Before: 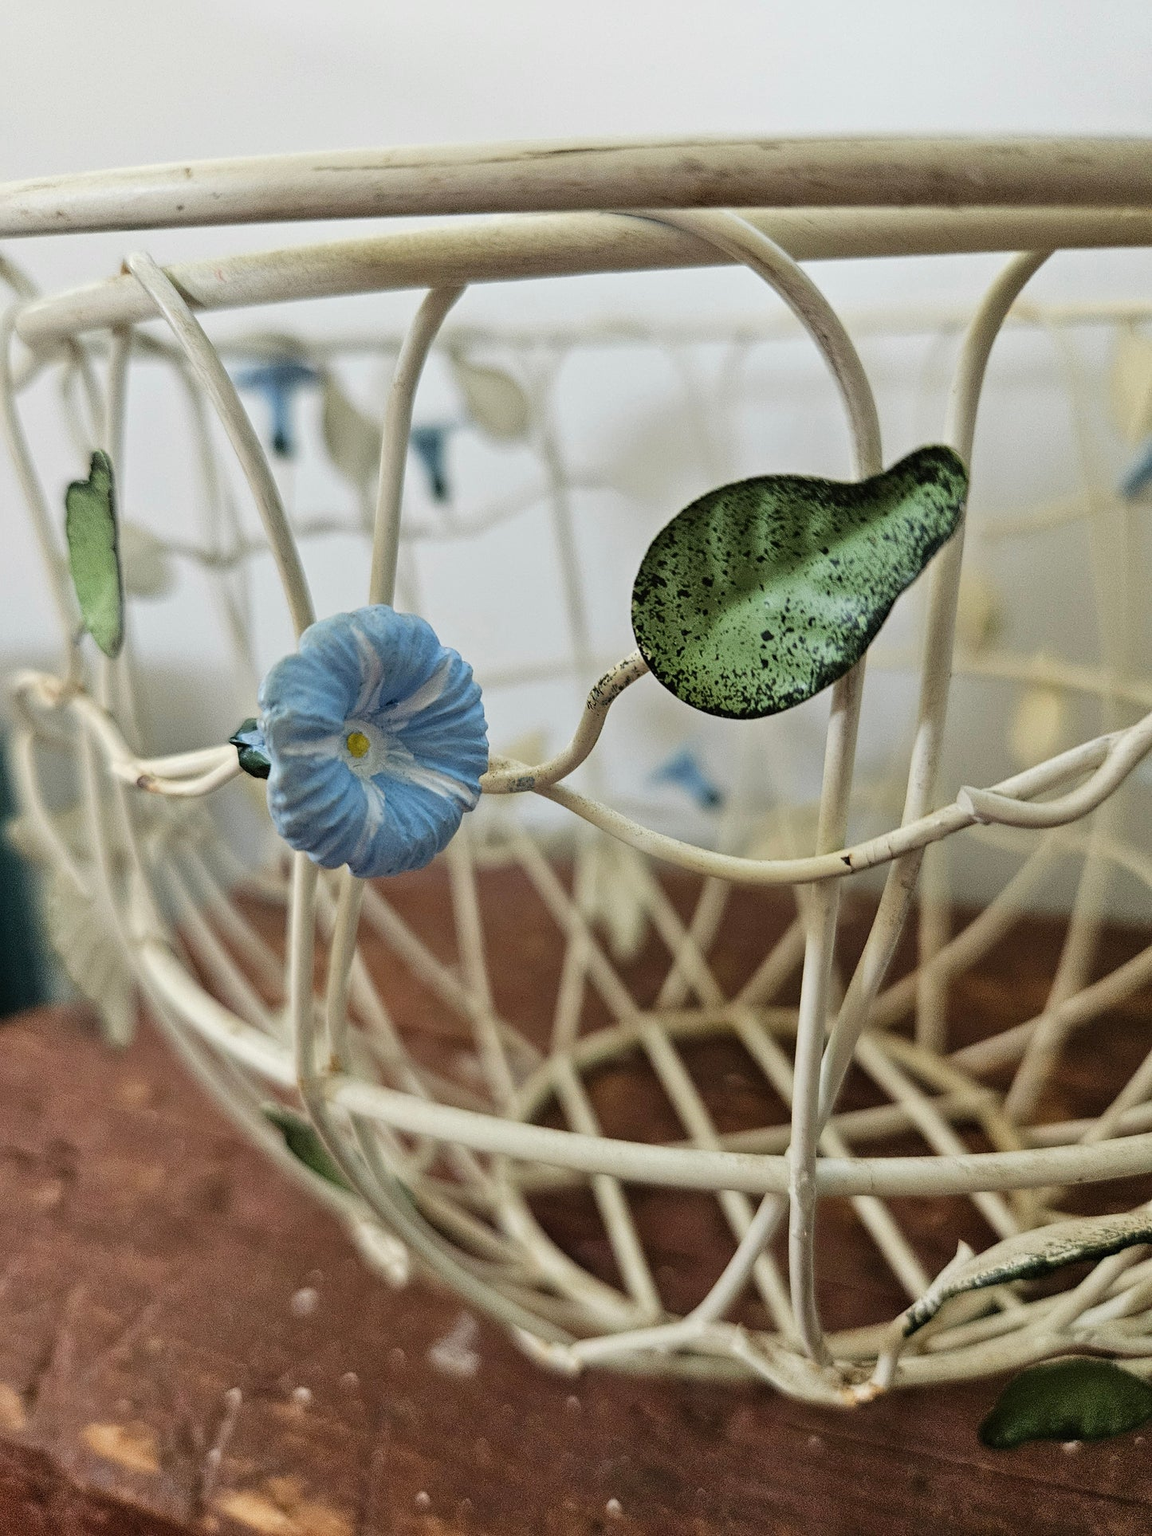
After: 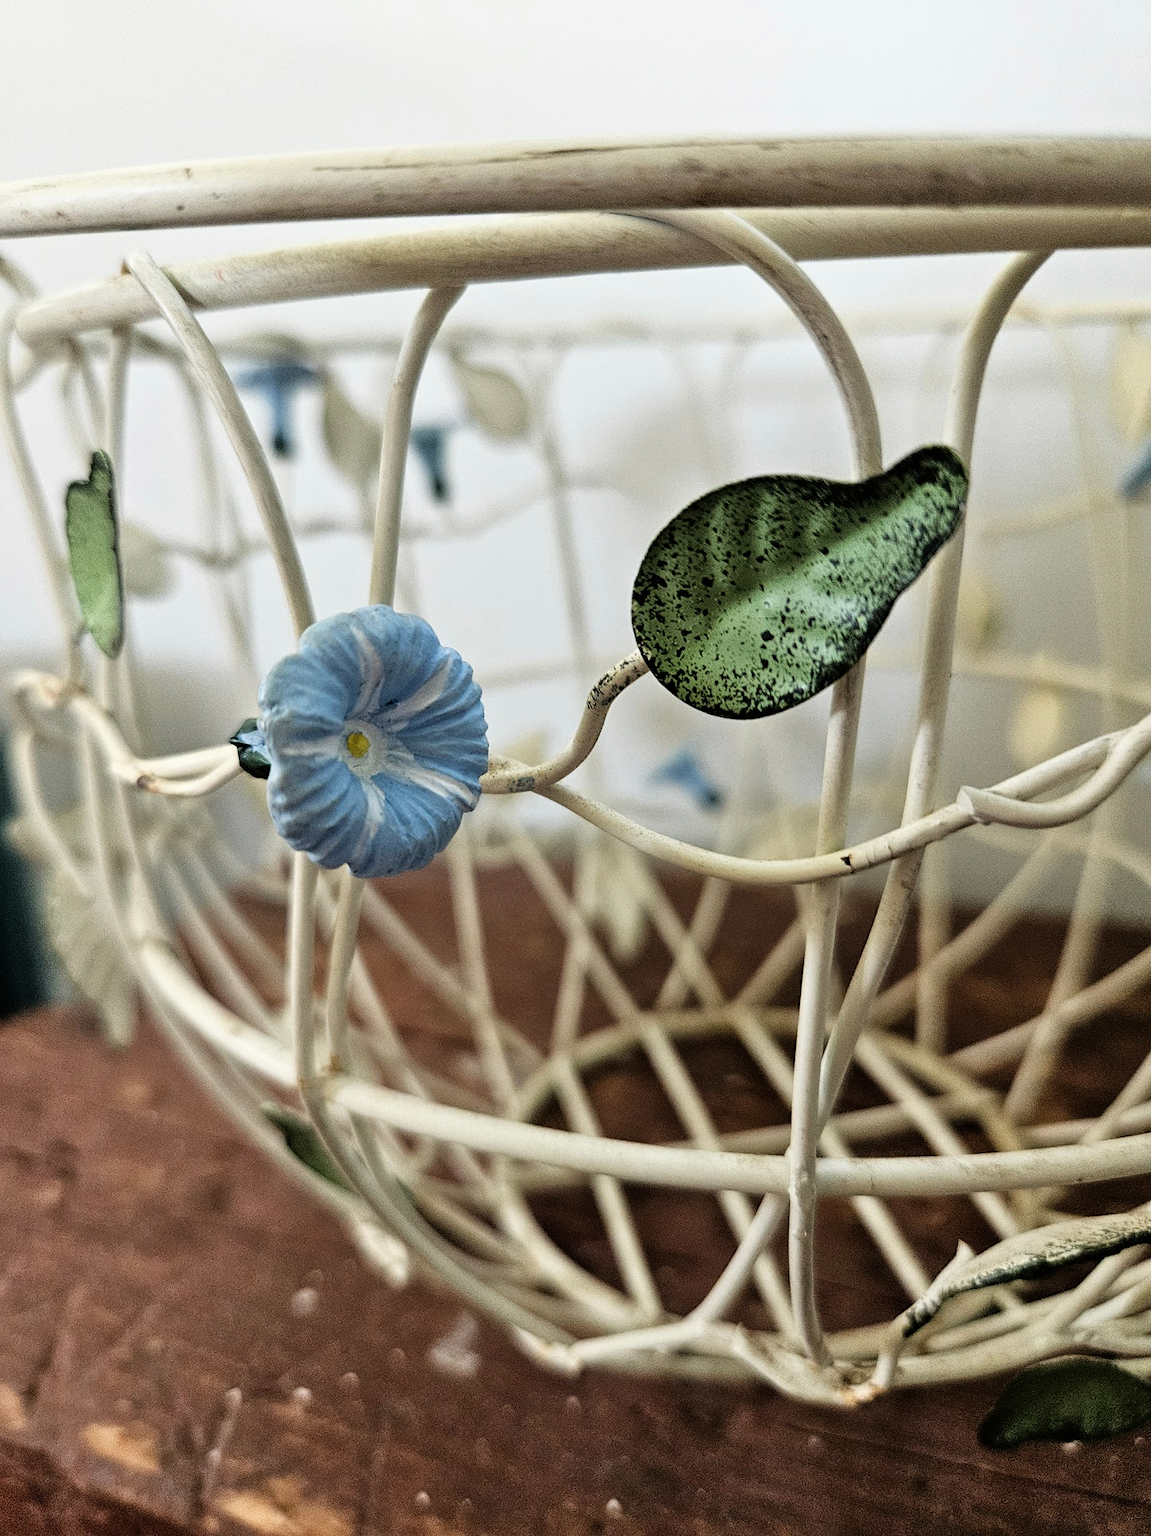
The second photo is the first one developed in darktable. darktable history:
filmic rgb: black relative exposure -7.97 EV, white relative exposure 2.47 EV, hardness 6.33
